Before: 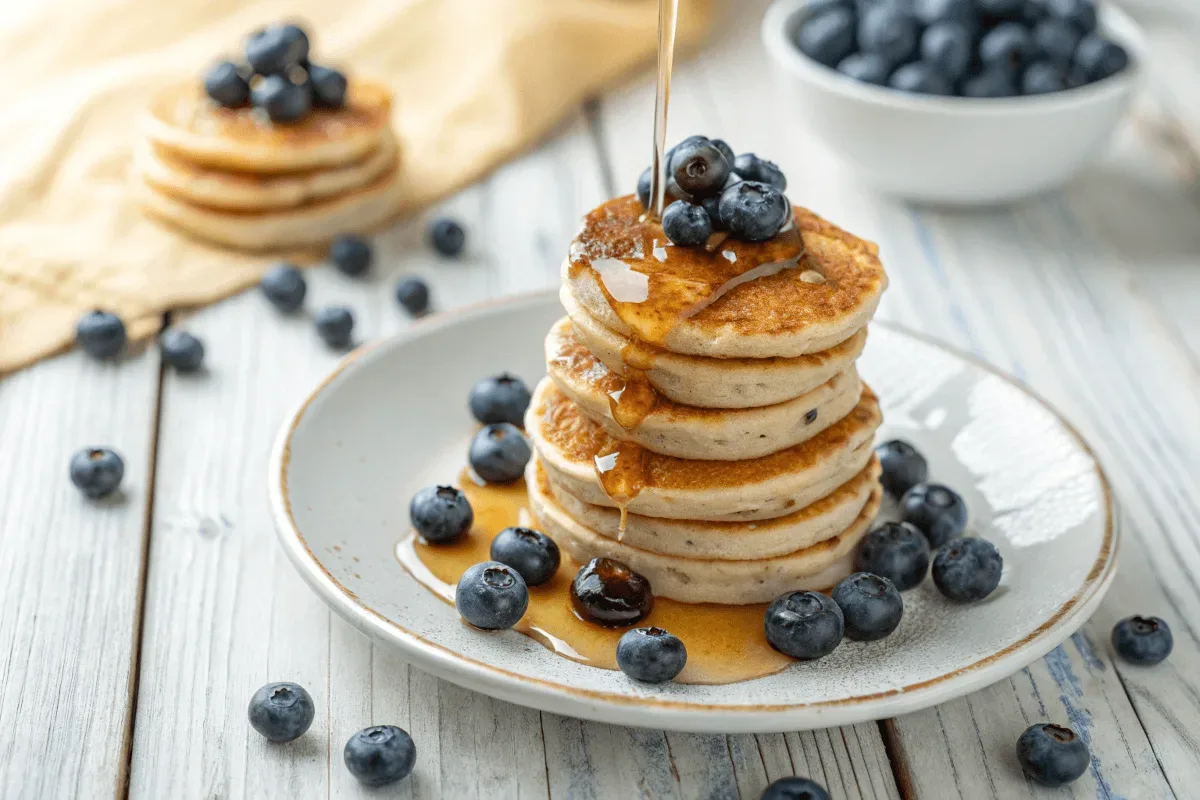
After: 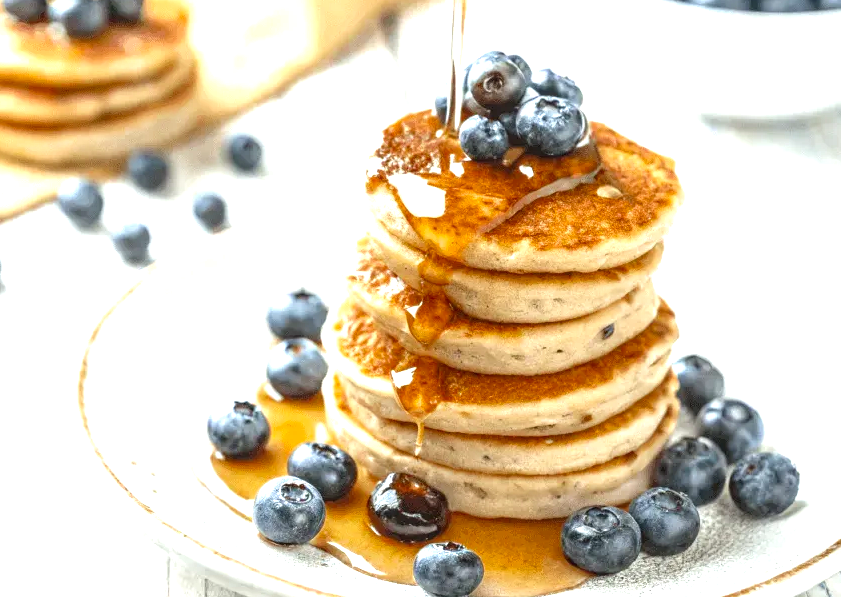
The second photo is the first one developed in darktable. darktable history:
exposure: black level correction 0, exposure 1.441 EV, compensate highlight preservation false
crop and rotate: left 16.951%, top 10.658%, right 12.949%, bottom 14.597%
tone equalizer: -8 EV -0.587 EV, mask exposure compensation -0.49 EV
local contrast: on, module defaults
color zones: curves: ch0 [(0.27, 0.396) (0.563, 0.504) (0.75, 0.5) (0.787, 0.307)]
